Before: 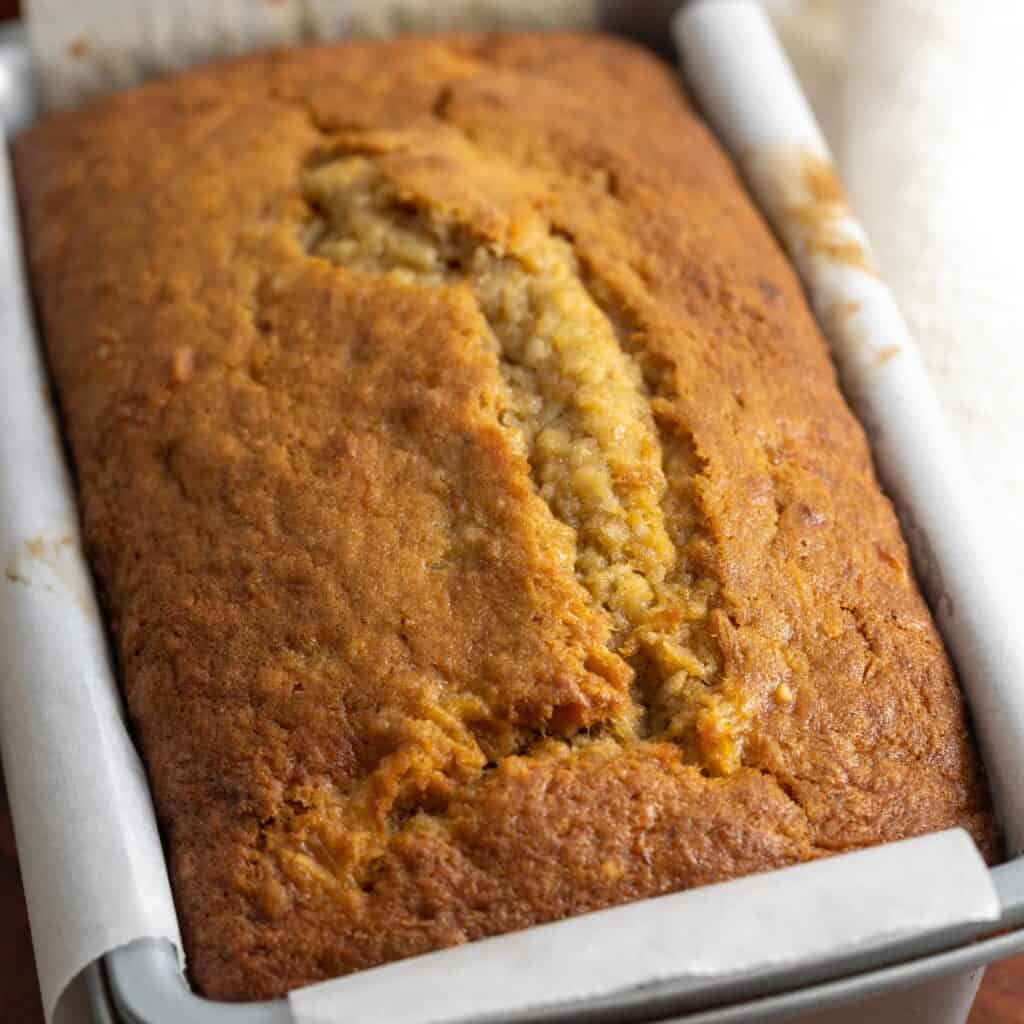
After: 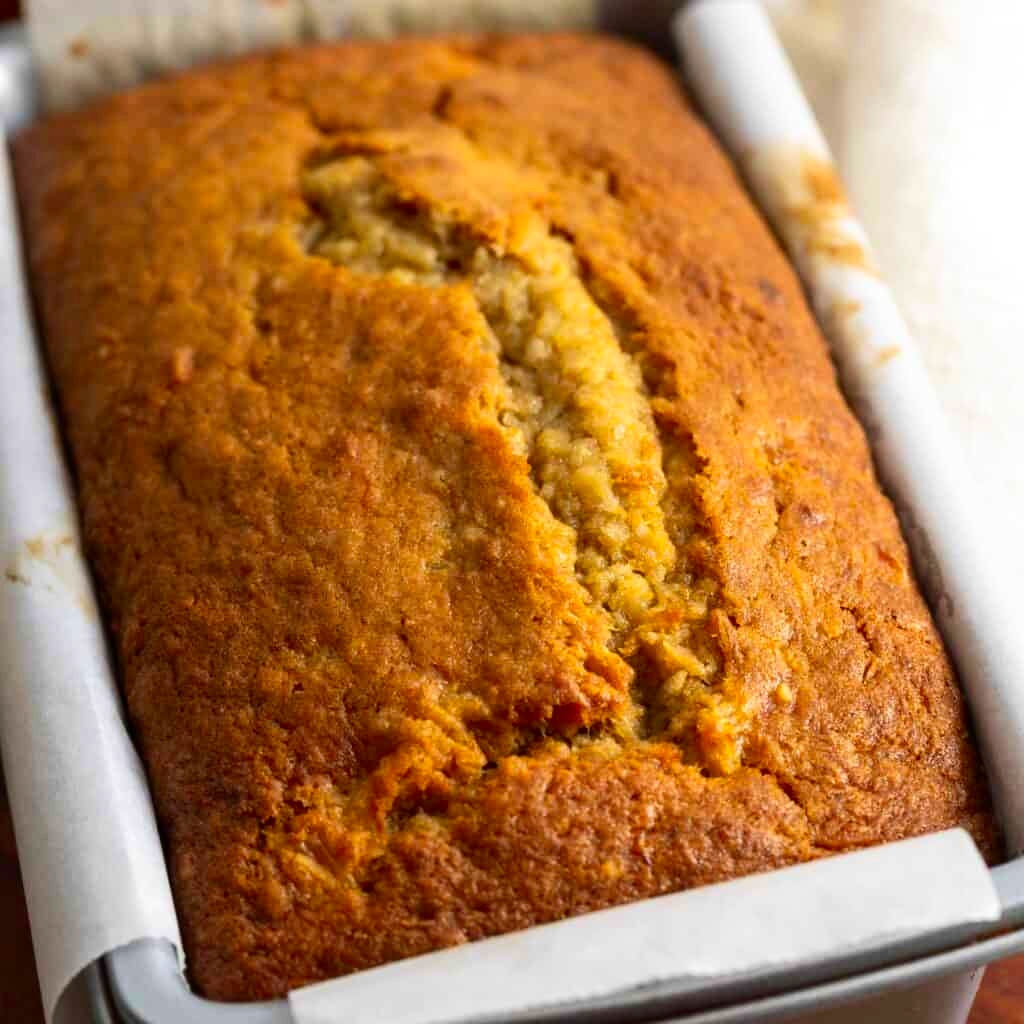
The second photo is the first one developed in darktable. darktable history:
contrast brightness saturation: contrast 0.16, saturation 0.32
velvia: strength 15%
